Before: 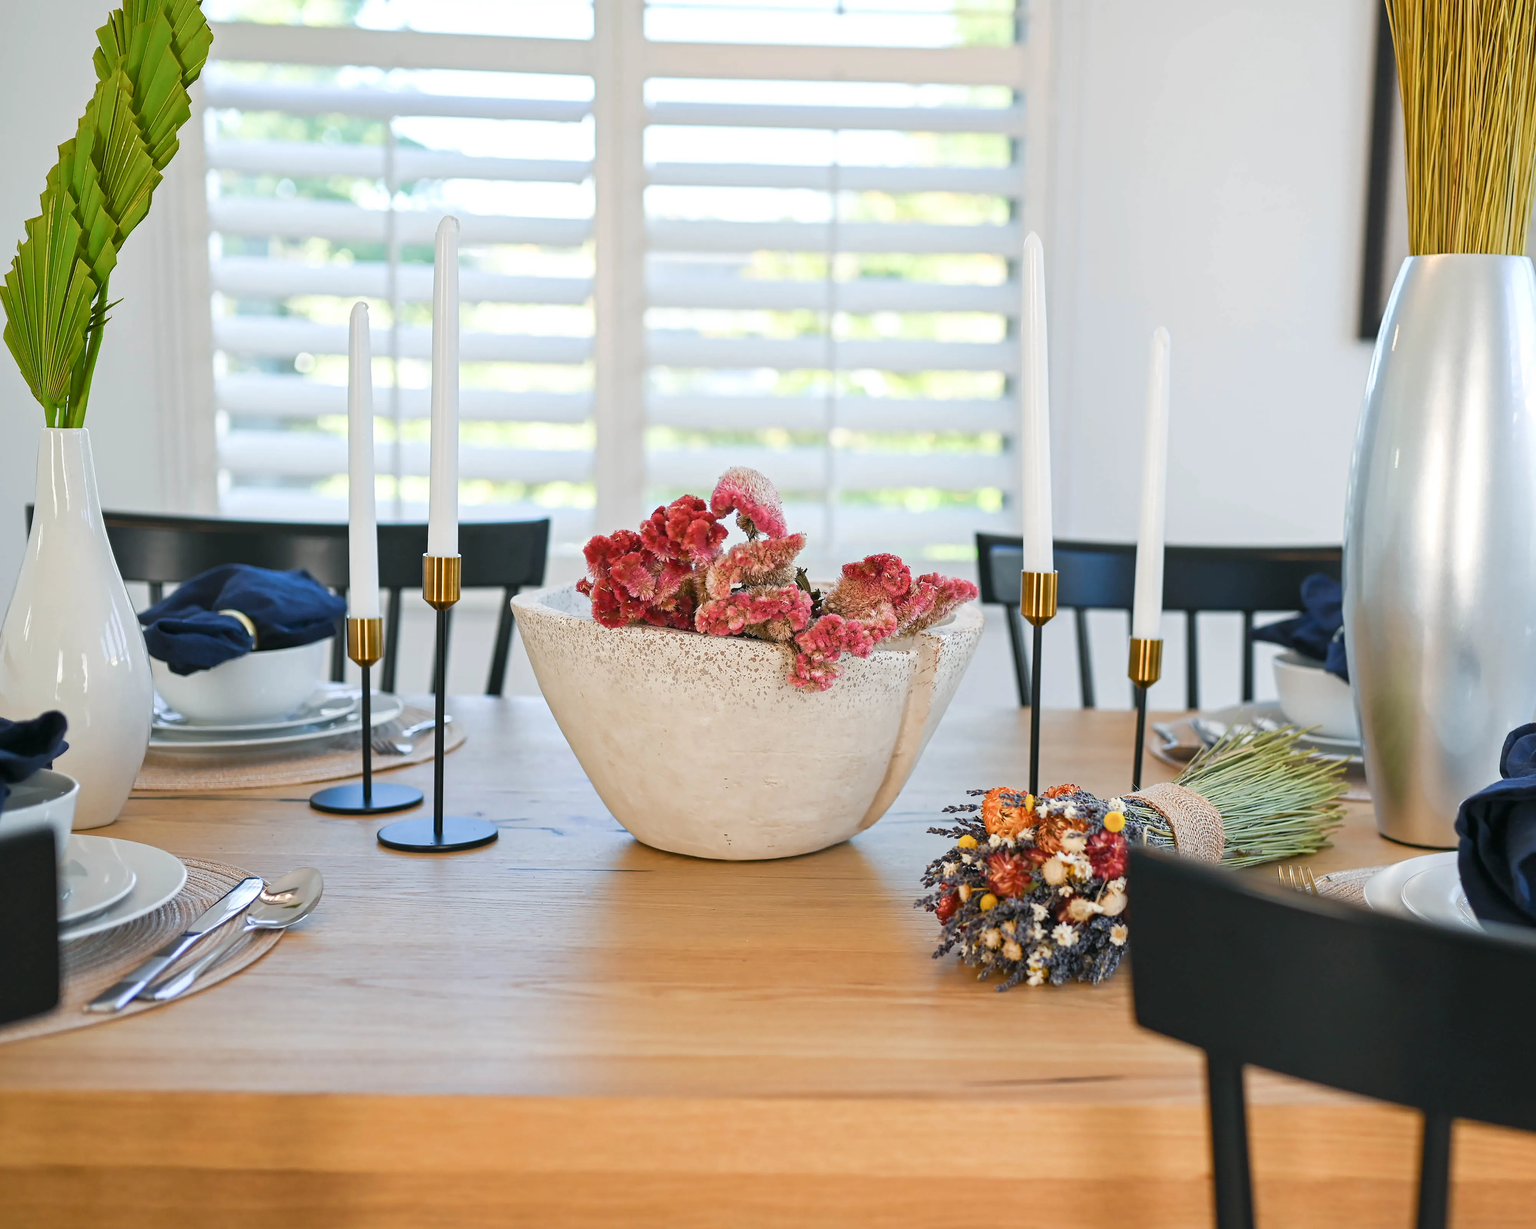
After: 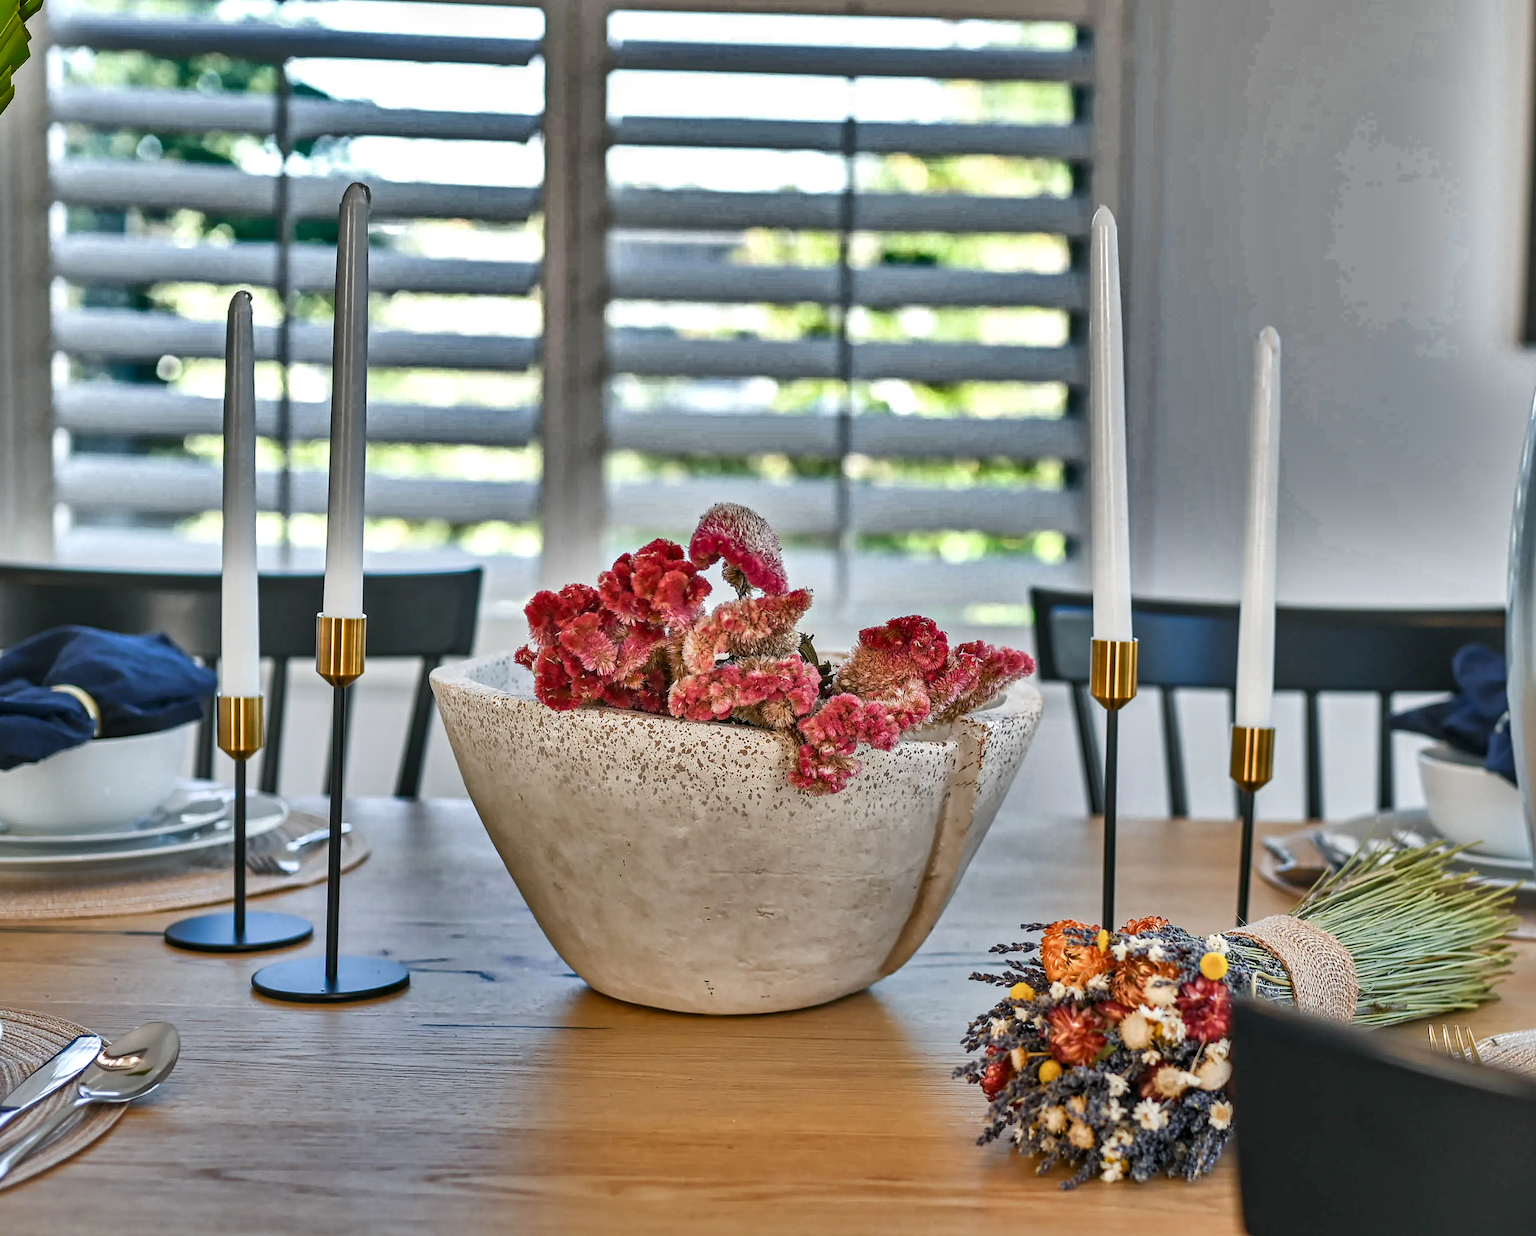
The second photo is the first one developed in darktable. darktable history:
rotate and perspective: rotation 0.226°, lens shift (vertical) -0.042, crop left 0.023, crop right 0.982, crop top 0.006, crop bottom 0.994
crop and rotate: left 10.77%, top 5.1%, right 10.41%, bottom 16.76%
local contrast: detail 130%
shadows and highlights: shadows 20.91, highlights -82.73, soften with gaussian
